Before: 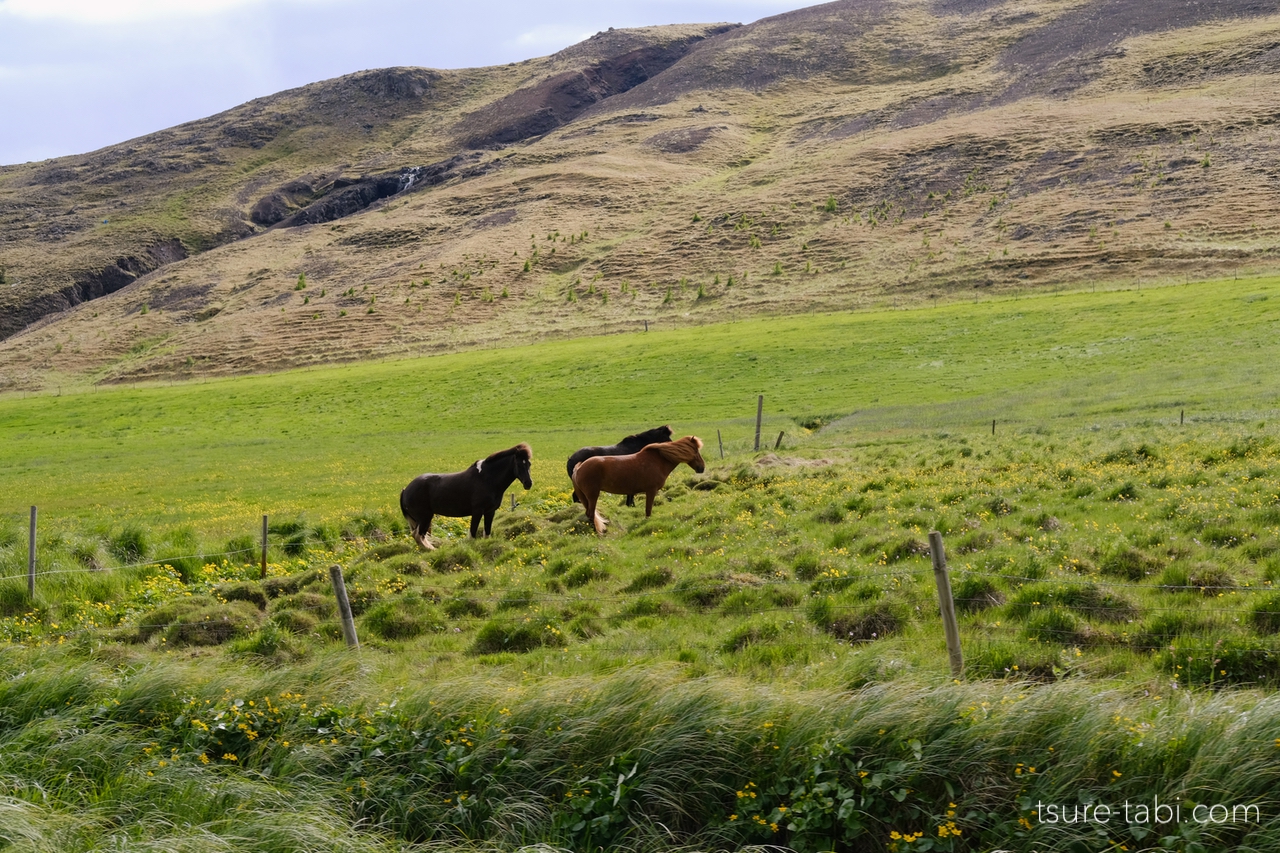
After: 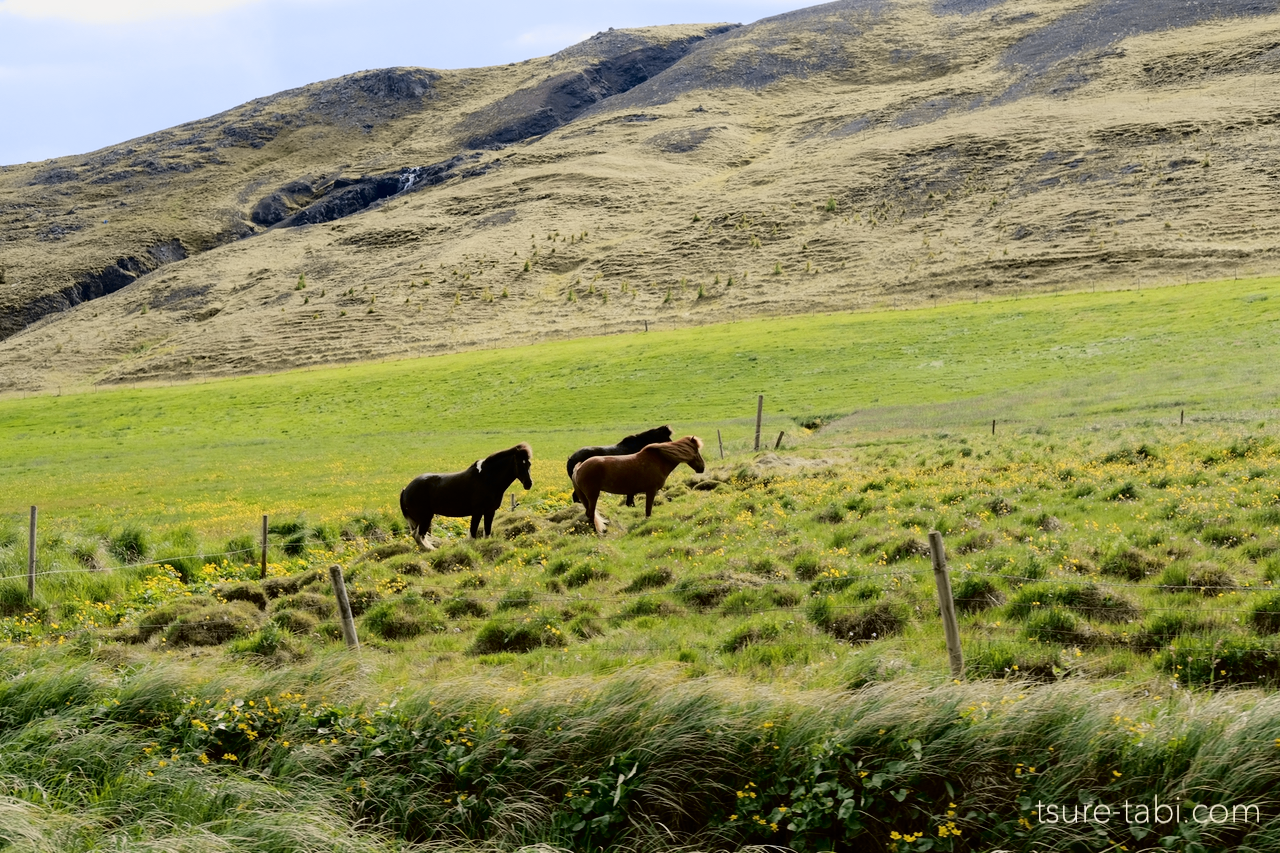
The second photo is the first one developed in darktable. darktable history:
tone curve: curves: ch0 [(0.017, 0) (0.122, 0.046) (0.295, 0.297) (0.449, 0.505) (0.559, 0.629) (0.729, 0.796) (0.879, 0.898) (1, 0.97)]; ch1 [(0, 0) (0.393, 0.4) (0.447, 0.447) (0.485, 0.497) (0.522, 0.503) (0.539, 0.52) (0.606, 0.6) (0.696, 0.679) (1, 1)]; ch2 [(0, 0) (0.369, 0.388) (0.449, 0.431) (0.499, 0.501) (0.516, 0.536) (0.604, 0.599) (0.741, 0.763) (1, 1)], color space Lab, independent channels, preserve colors none
